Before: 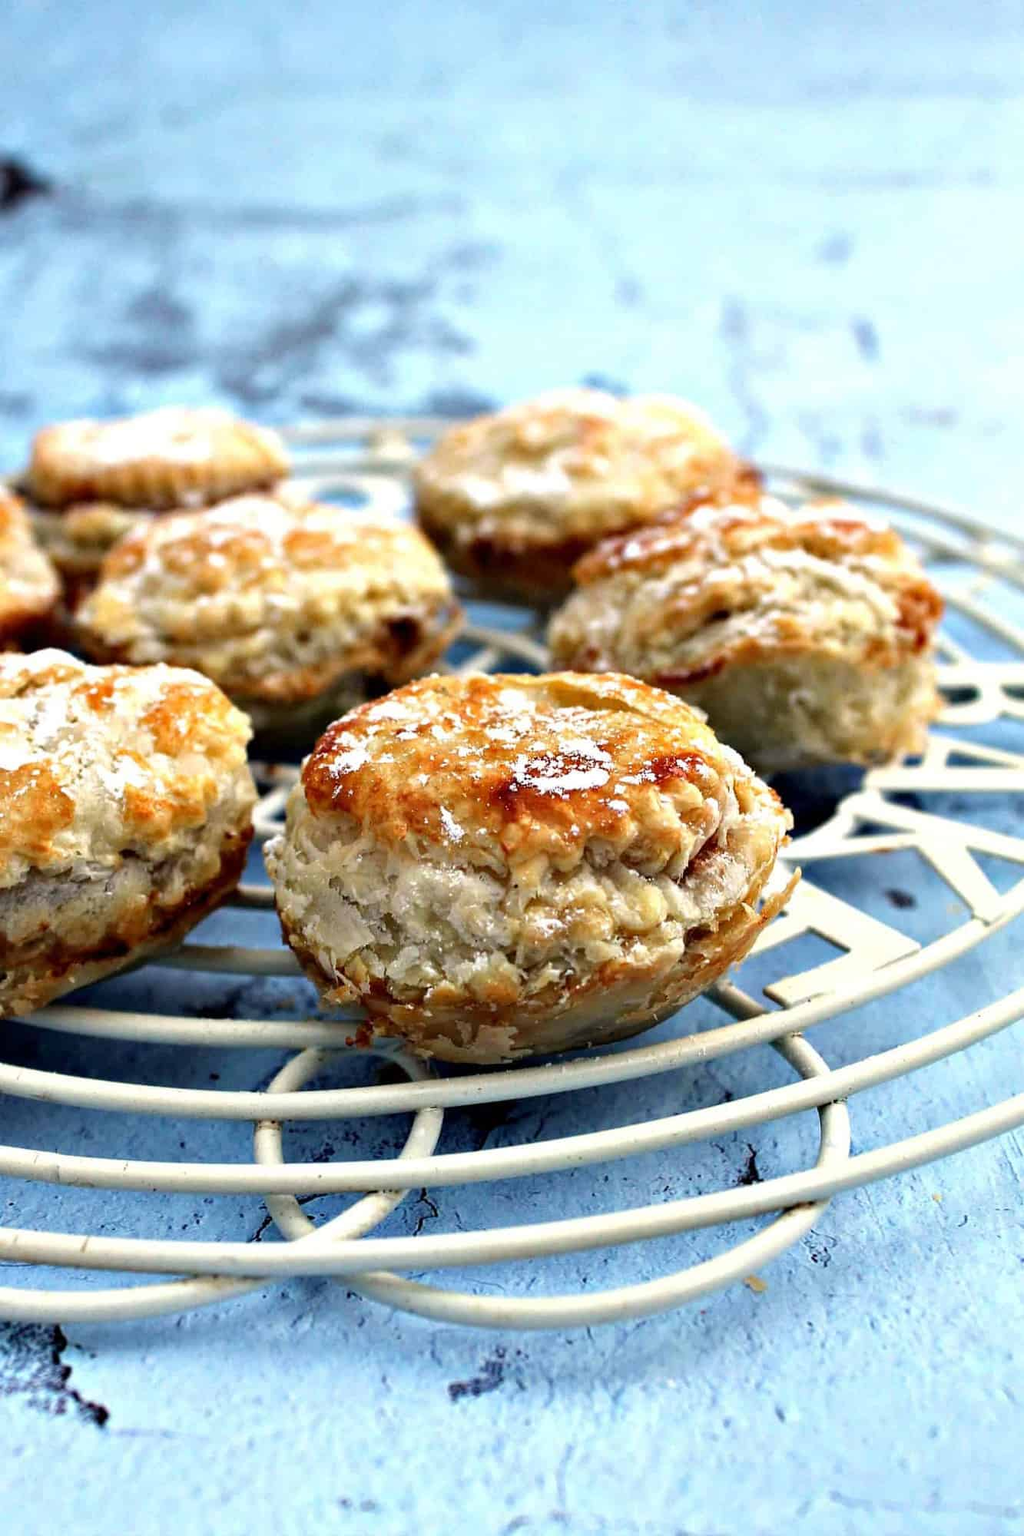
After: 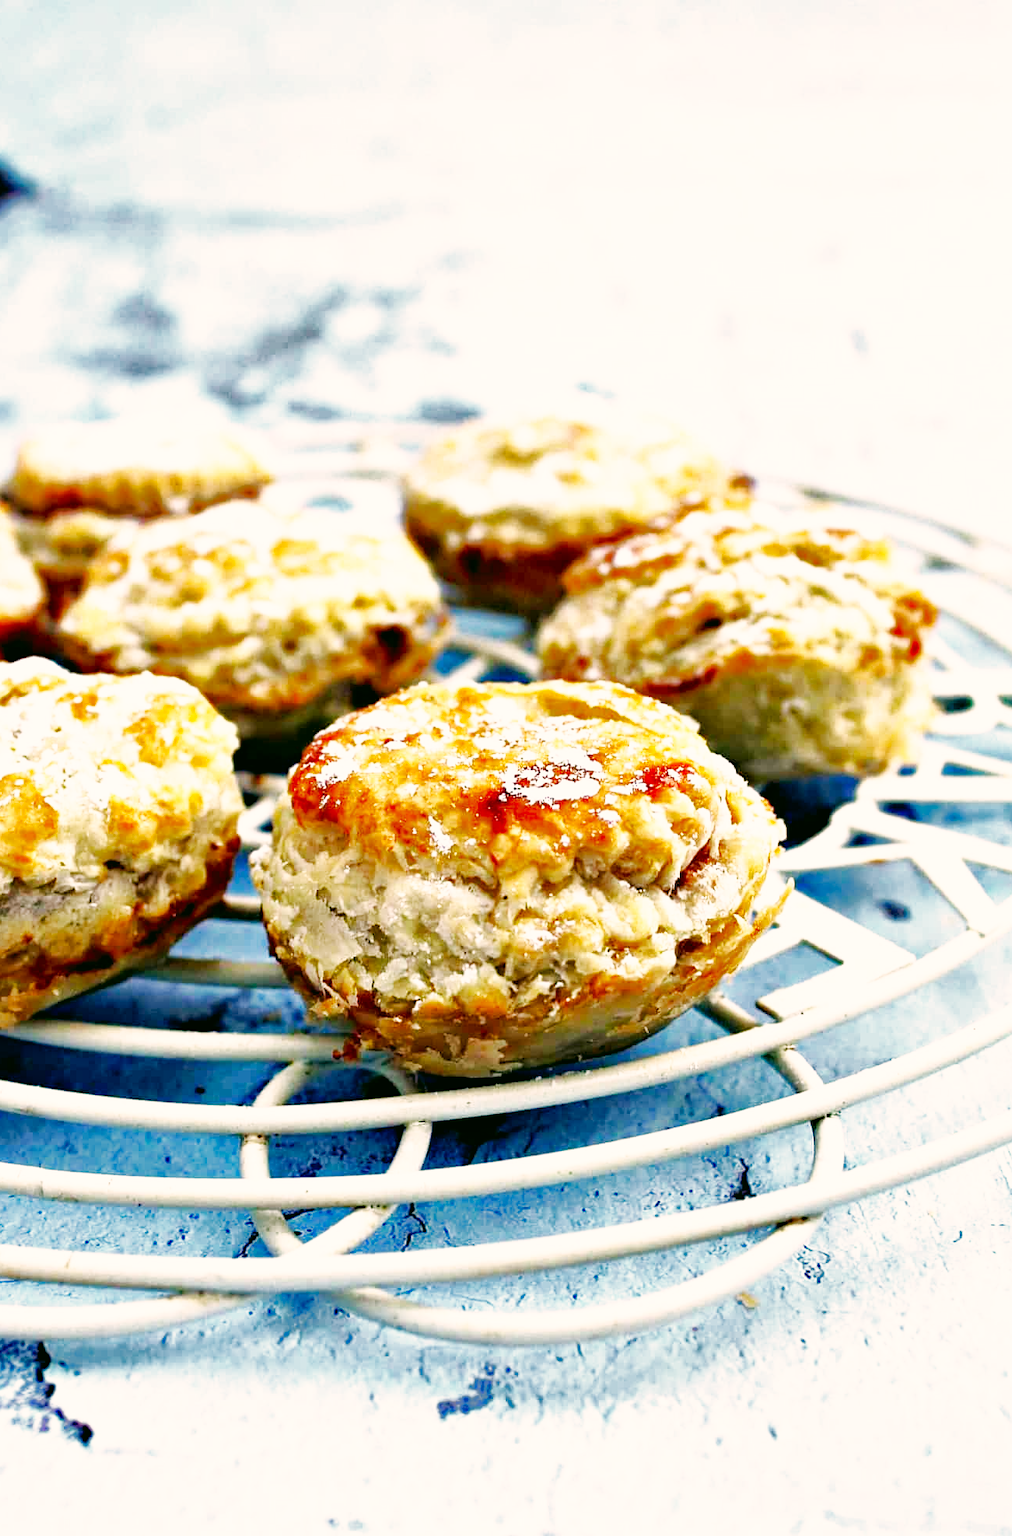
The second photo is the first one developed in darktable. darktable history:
tone equalizer: on, module defaults
shadows and highlights: highlights color adjustment 0.389%
haze removal: adaptive false
crop and rotate: left 1.66%, right 0.646%, bottom 1.222%
color correction: highlights a* 4.38, highlights b* 4.99, shadows a* -8.07, shadows b* 4.54
base curve: curves: ch0 [(0, 0) (0.007, 0.004) (0.027, 0.03) (0.046, 0.07) (0.207, 0.54) (0.442, 0.872) (0.673, 0.972) (1, 1)], preserve colors none
